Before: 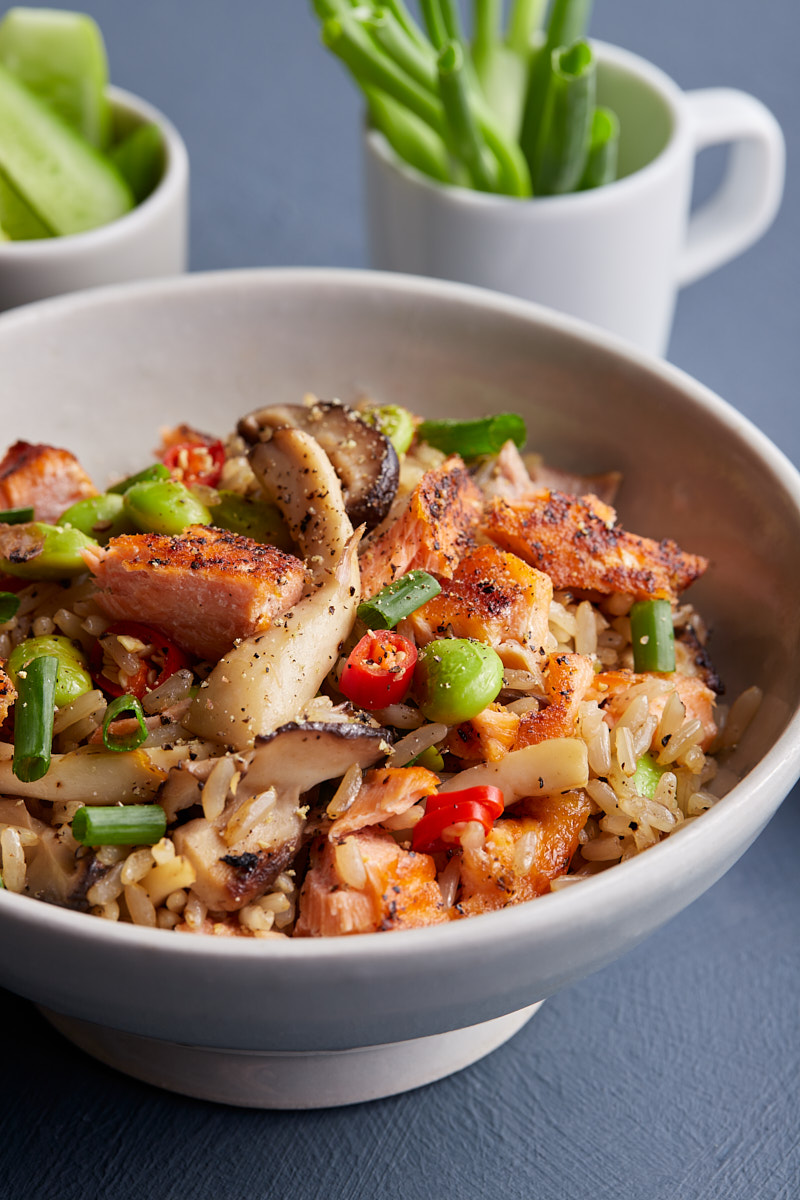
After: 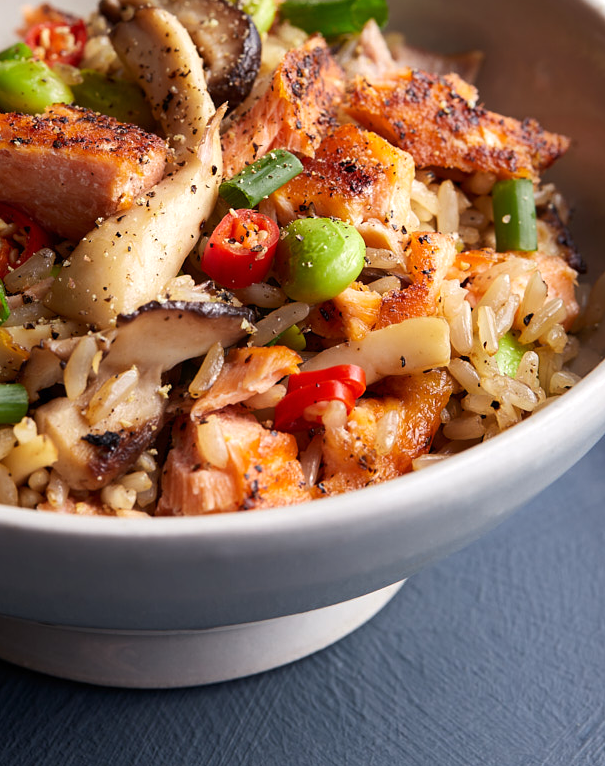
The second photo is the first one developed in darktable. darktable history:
tone equalizer: -8 EV -0.001 EV, -7 EV 0.001 EV, -6 EV -0.002 EV, -5 EV -0.003 EV, -4 EV -0.062 EV, -3 EV -0.222 EV, -2 EV -0.267 EV, -1 EV 0.105 EV, +0 EV 0.303 EV
crop and rotate: left 17.299%, top 35.115%, right 7.015%, bottom 1.024%
